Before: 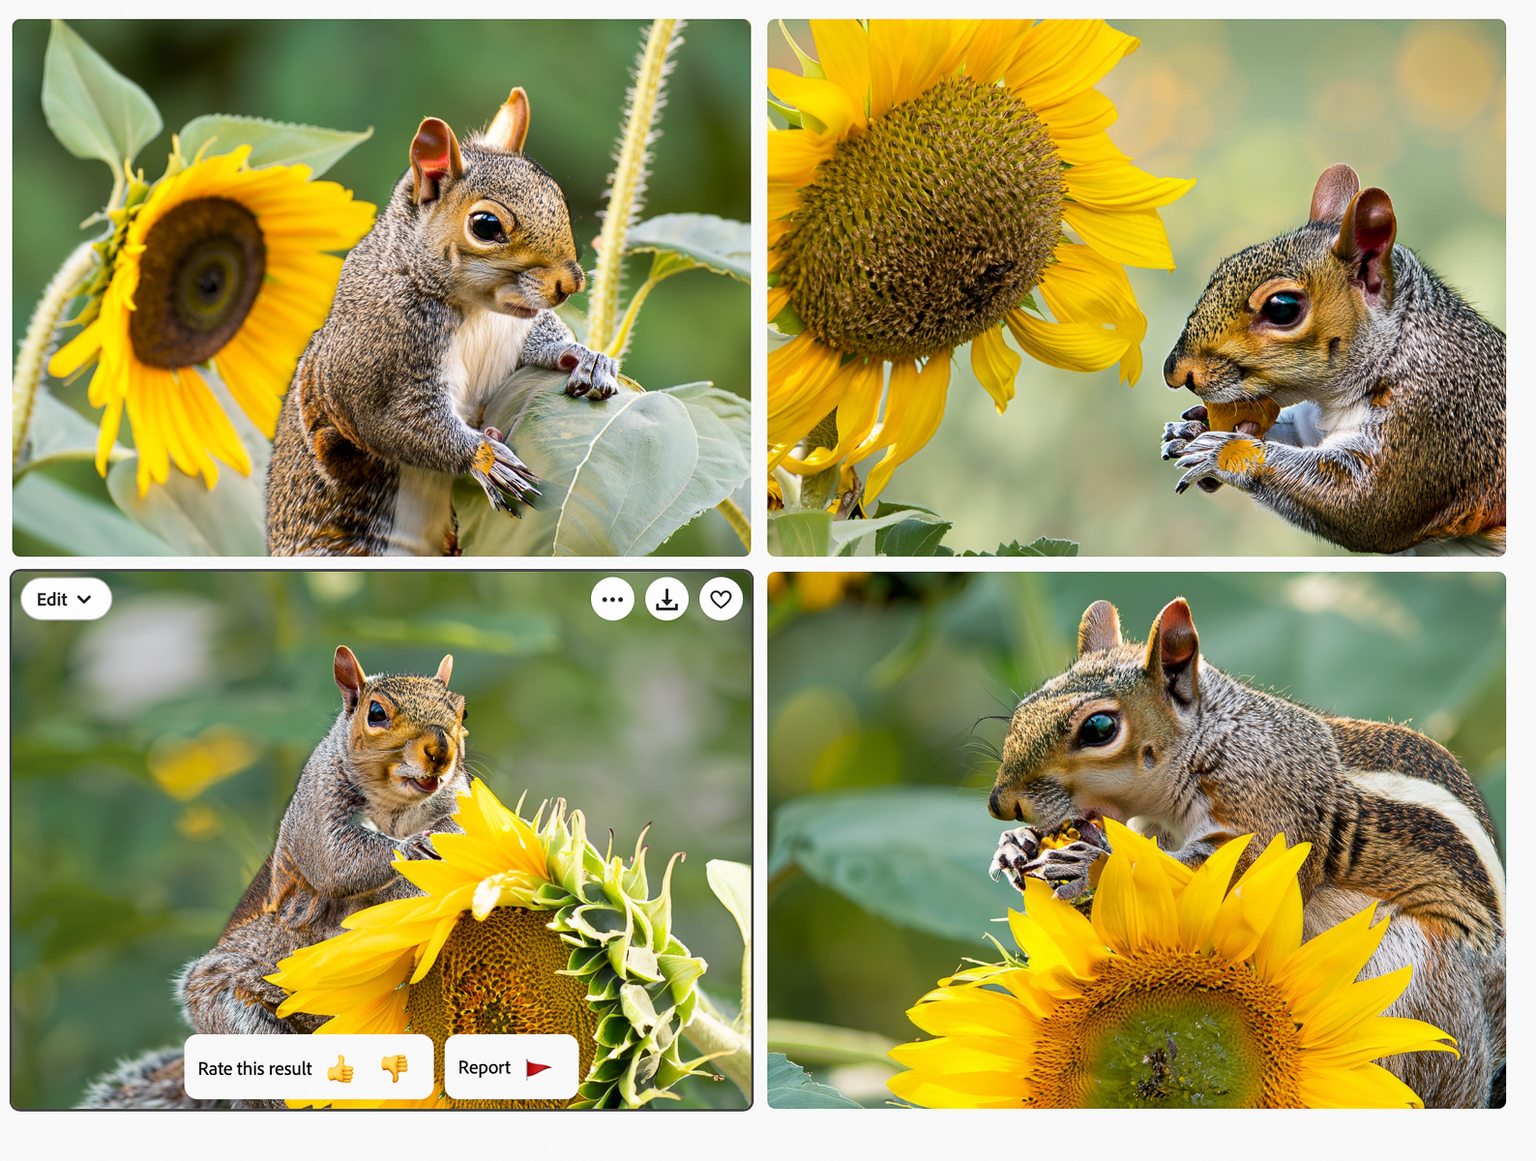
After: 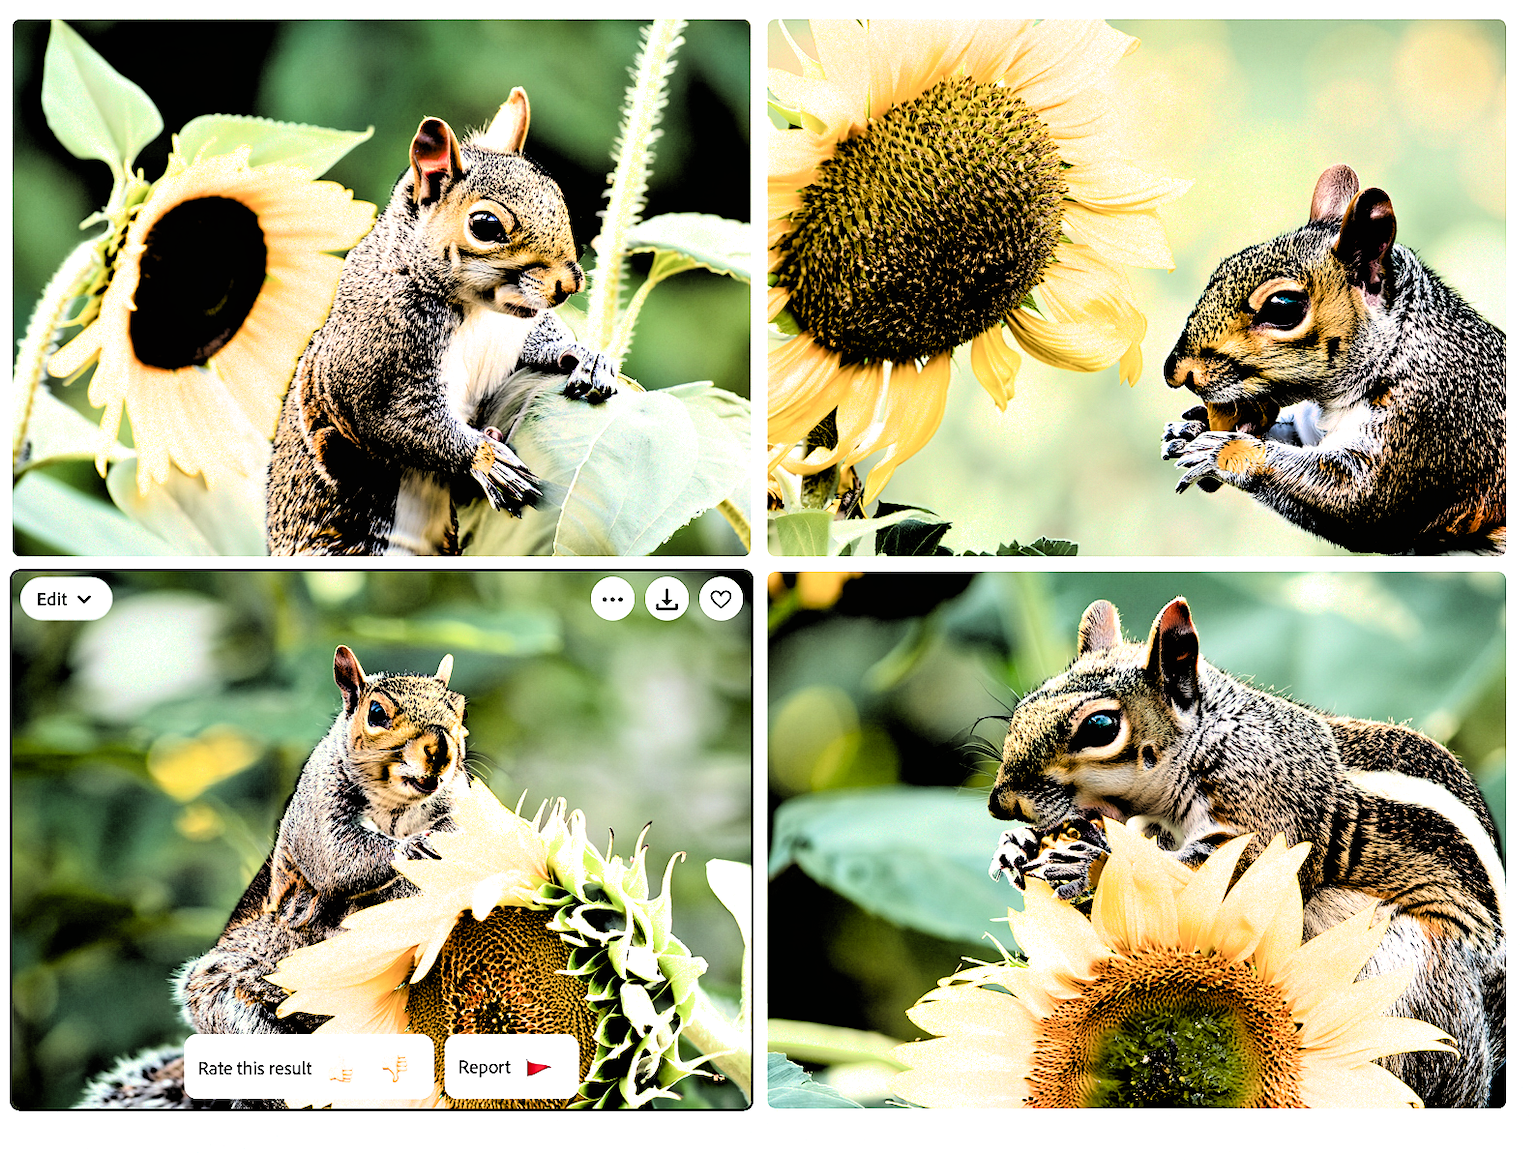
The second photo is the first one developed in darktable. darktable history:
white balance: red 0.982, blue 1.018
contrast brightness saturation: contrast 0.2, brightness 0.16, saturation 0.22
shadows and highlights: shadows 35, highlights -35, soften with gaussian
filmic rgb: black relative exposure -1 EV, white relative exposure 2.05 EV, hardness 1.52, contrast 2.25, enable highlight reconstruction true
